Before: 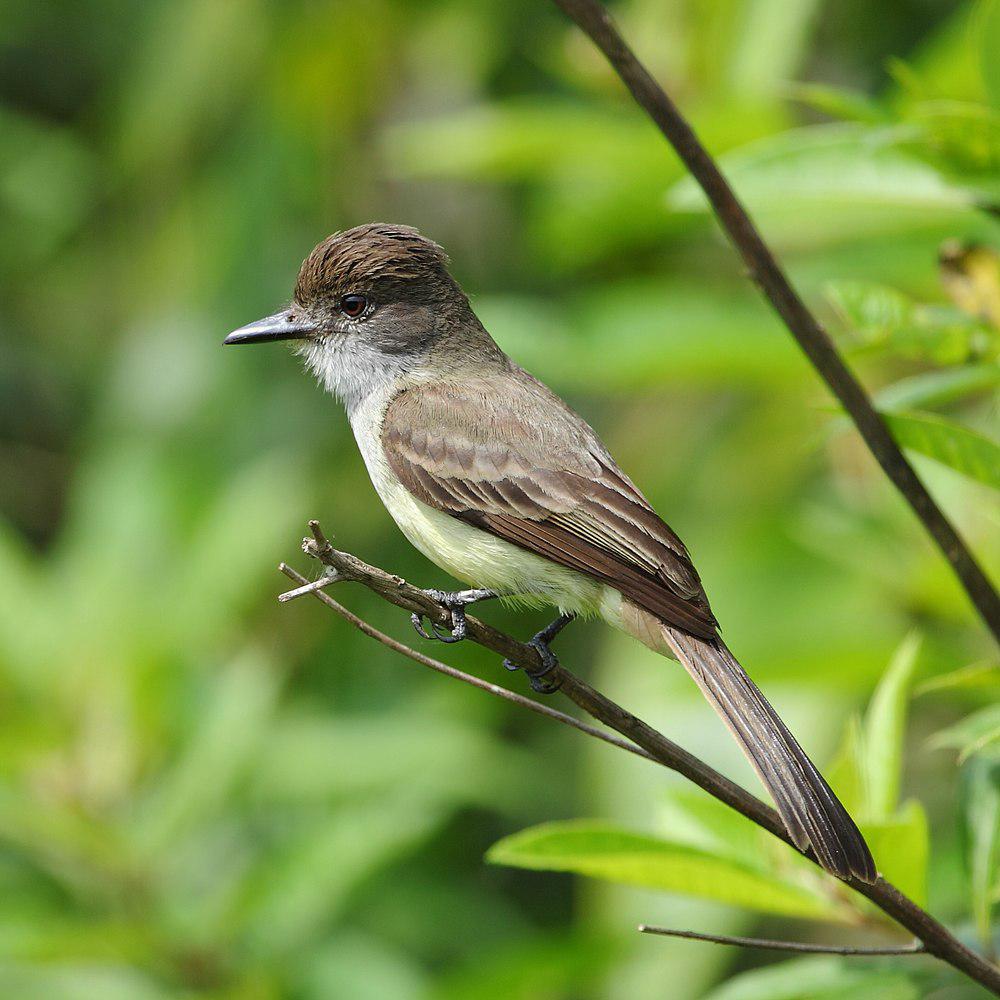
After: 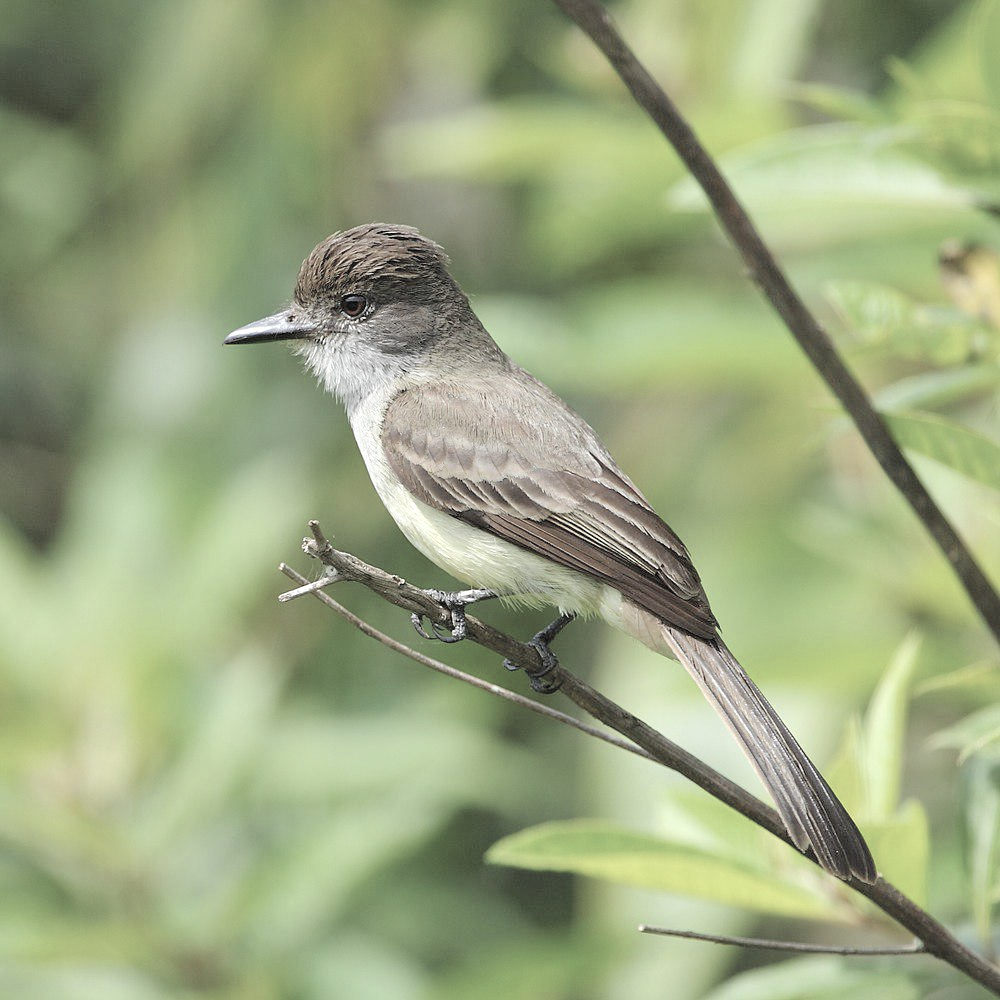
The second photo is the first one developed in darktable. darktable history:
contrast brightness saturation: brightness 0.184, saturation -0.502
exposure: exposure 0.129 EV, compensate highlight preservation false
